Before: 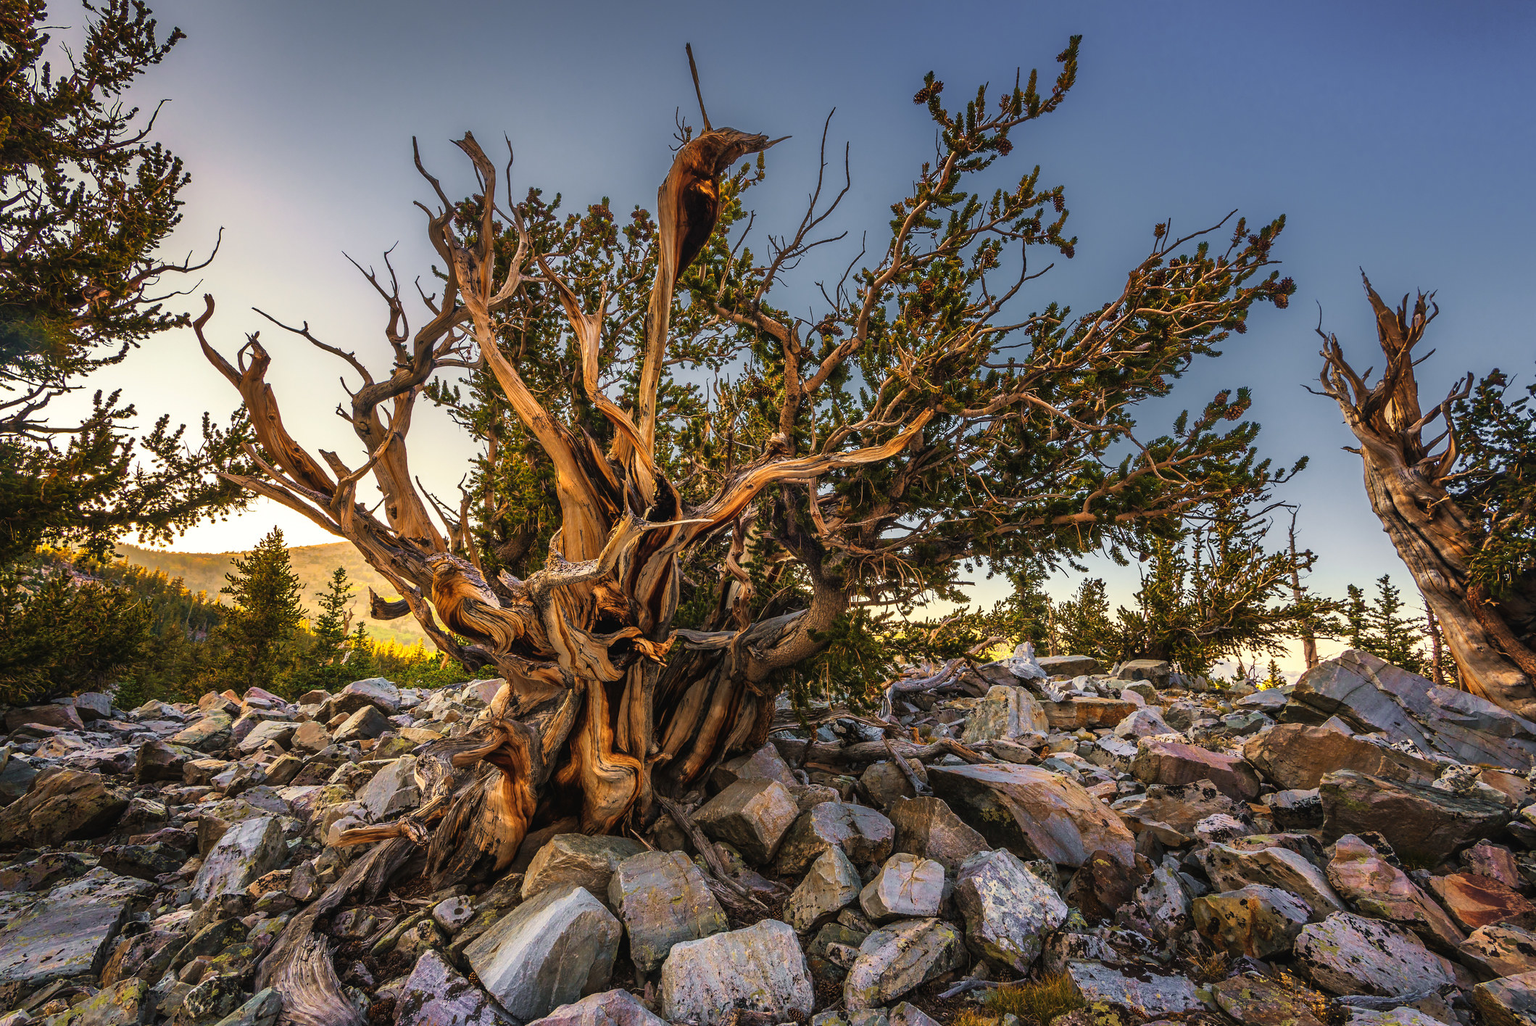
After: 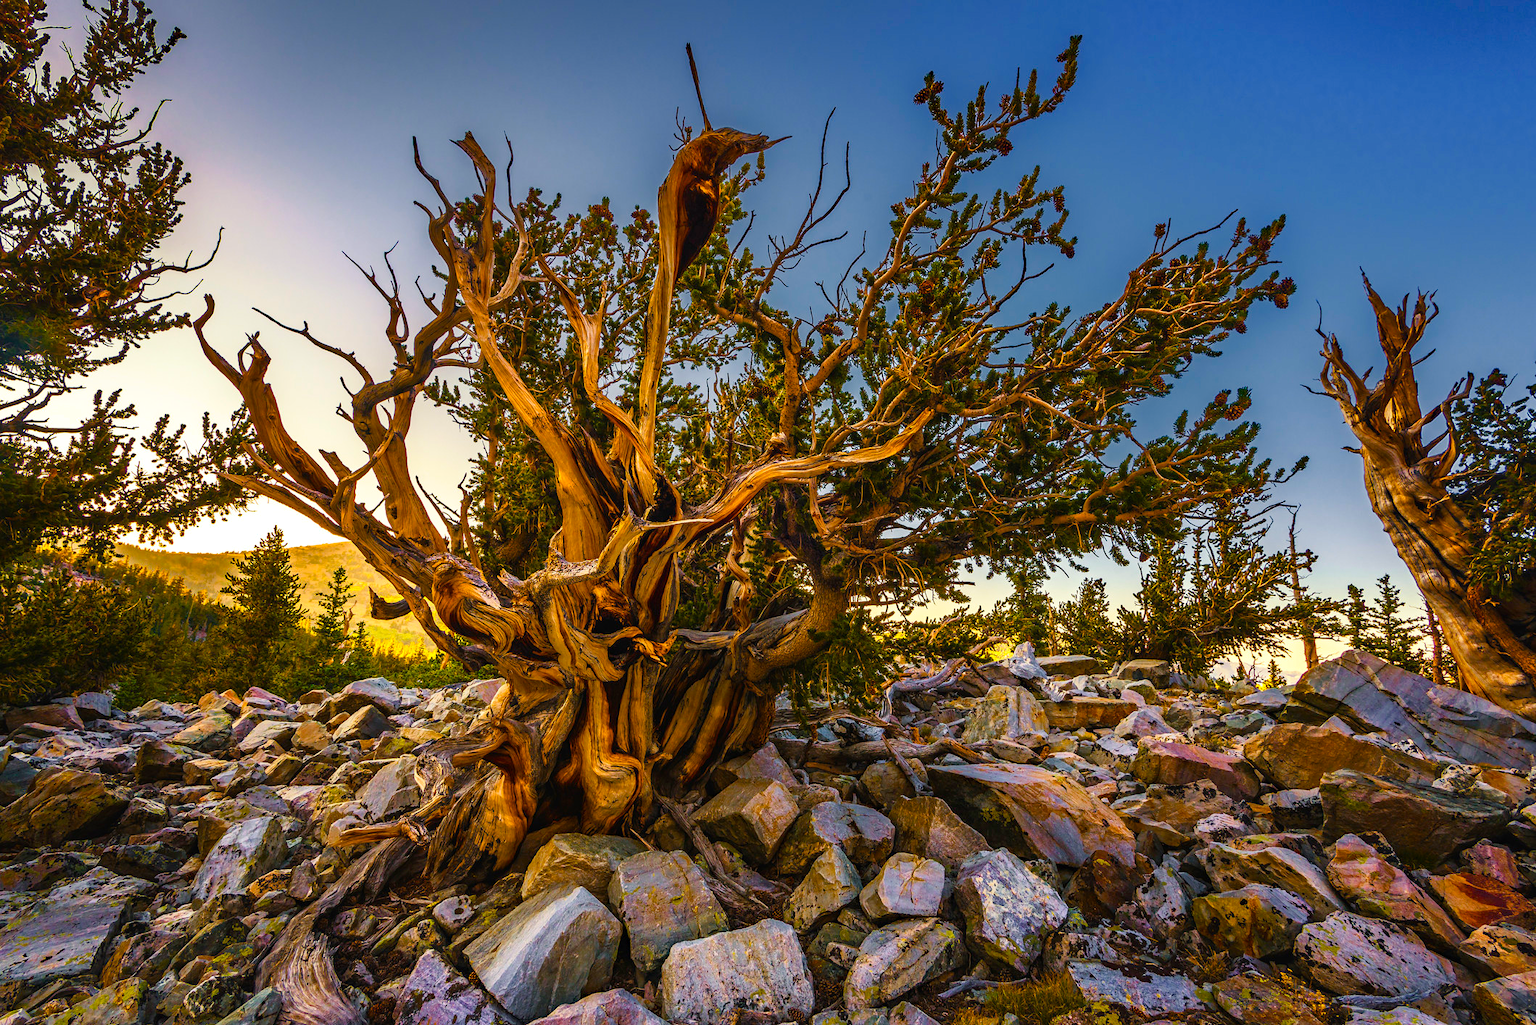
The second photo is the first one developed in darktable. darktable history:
shadows and highlights: shadows 1.34, highlights 40.66
local contrast: mode bilateral grid, contrast 20, coarseness 50, detail 101%, midtone range 0.2
color balance rgb: perceptual saturation grading › global saturation 44.227%, perceptual saturation grading › highlights -24.783%, perceptual saturation grading › shadows 49.228%, global vibrance 20%
haze removal: compatibility mode true, adaptive false
